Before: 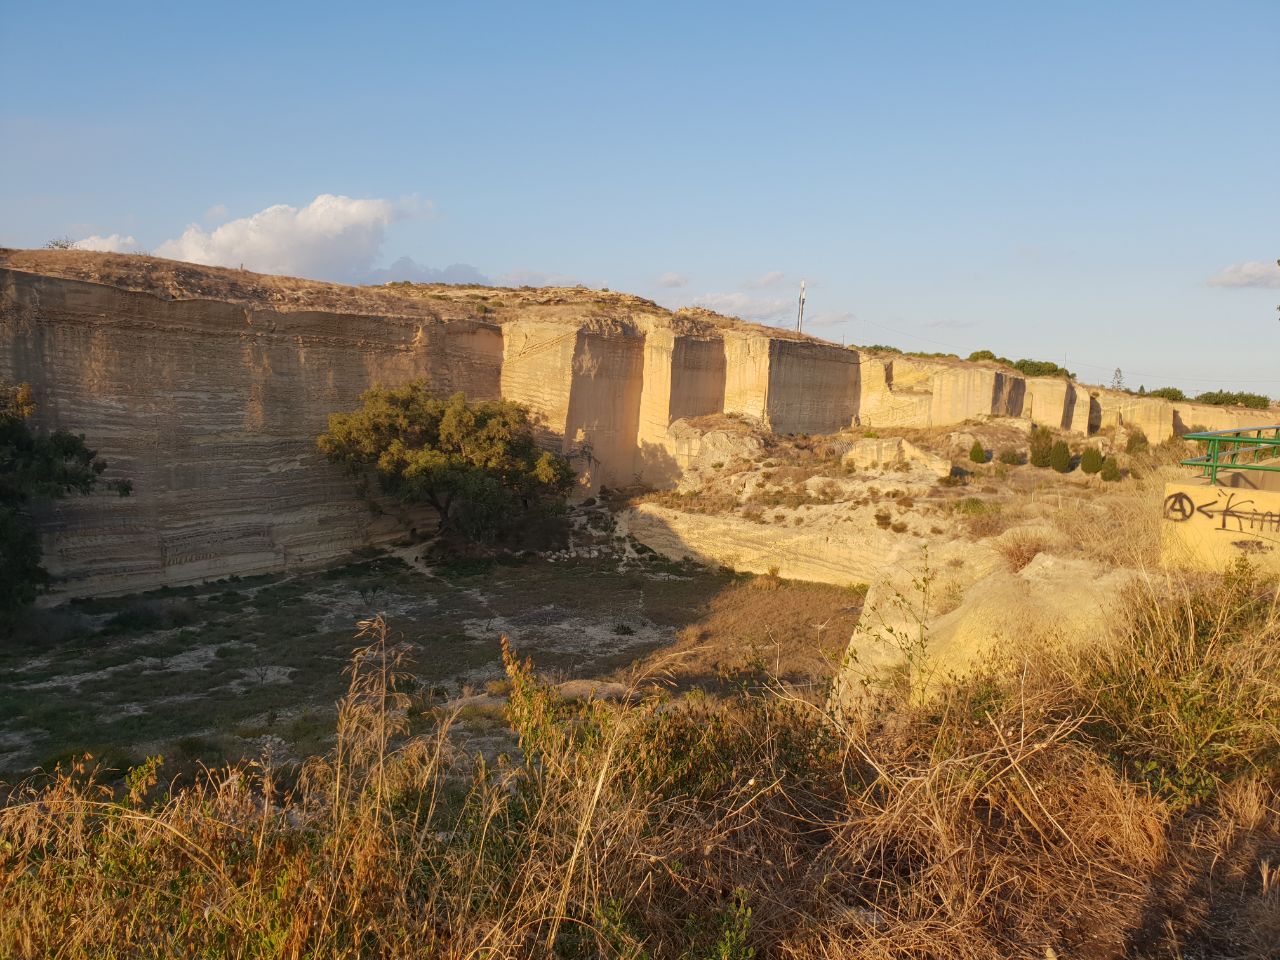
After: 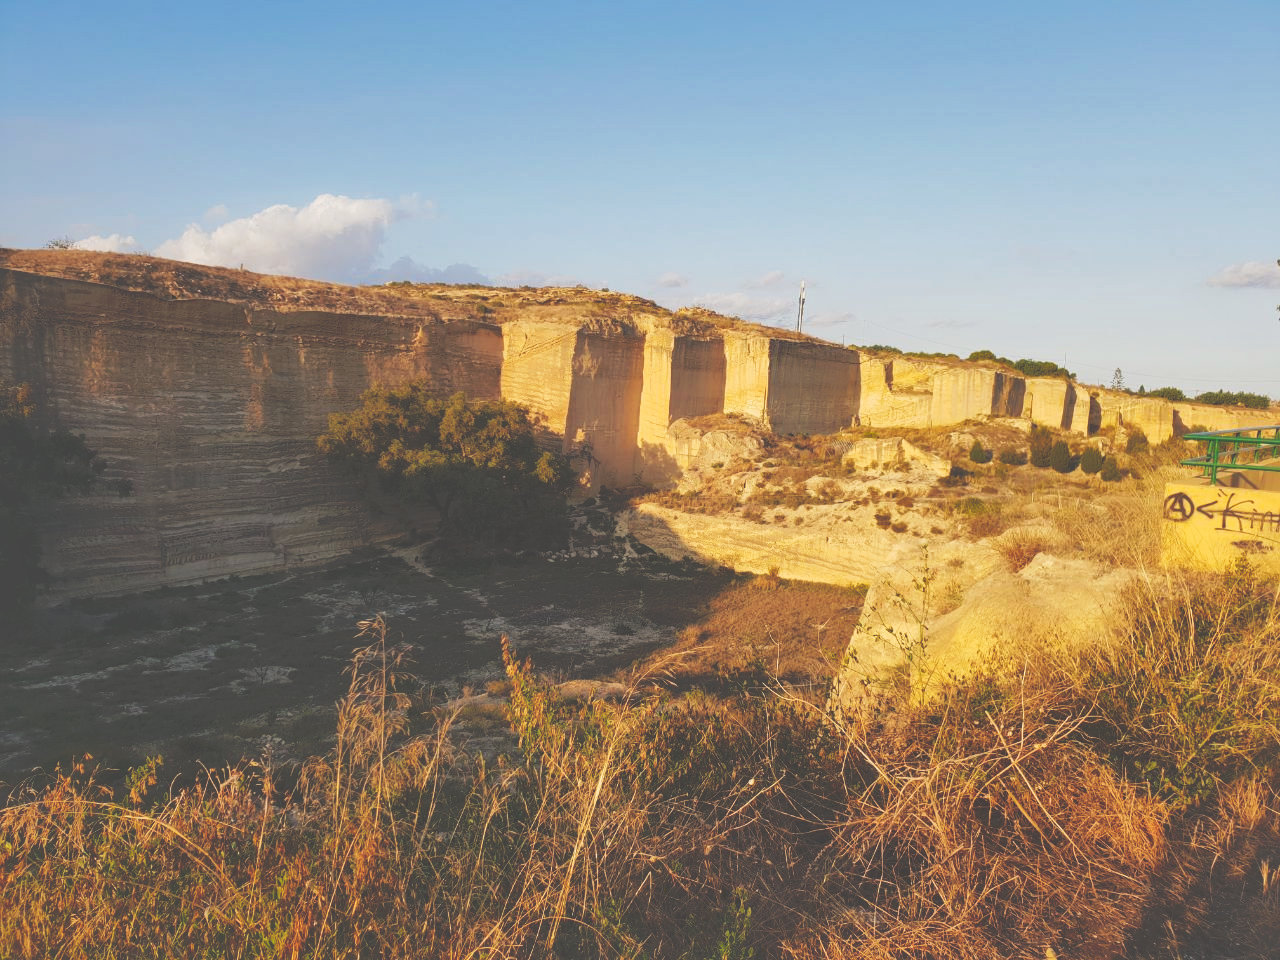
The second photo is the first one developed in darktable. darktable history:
tone curve: curves: ch0 [(0, 0) (0.003, 0.24) (0.011, 0.24) (0.025, 0.24) (0.044, 0.244) (0.069, 0.244) (0.1, 0.252) (0.136, 0.264) (0.177, 0.274) (0.224, 0.284) (0.277, 0.313) (0.335, 0.361) (0.399, 0.415) (0.468, 0.498) (0.543, 0.595) (0.623, 0.695) (0.709, 0.793) (0.801, 0.883) (0.898, 0.942) (1, 1)], preserve colors none
shadows and highlights: on, module defaults
